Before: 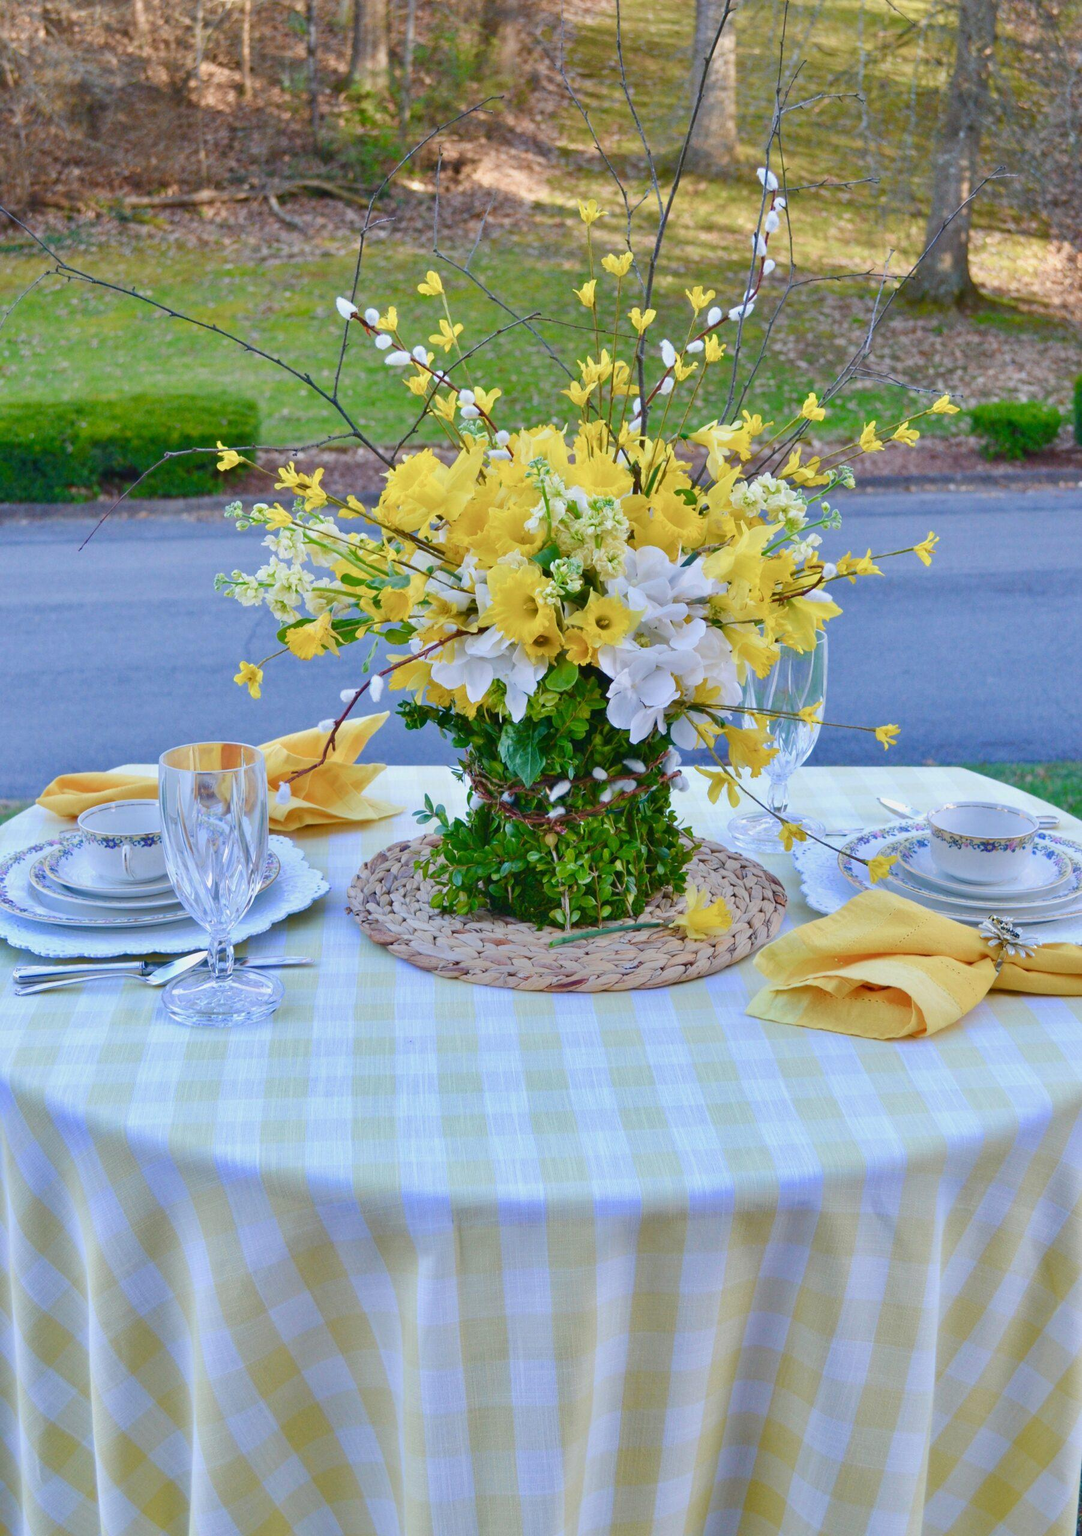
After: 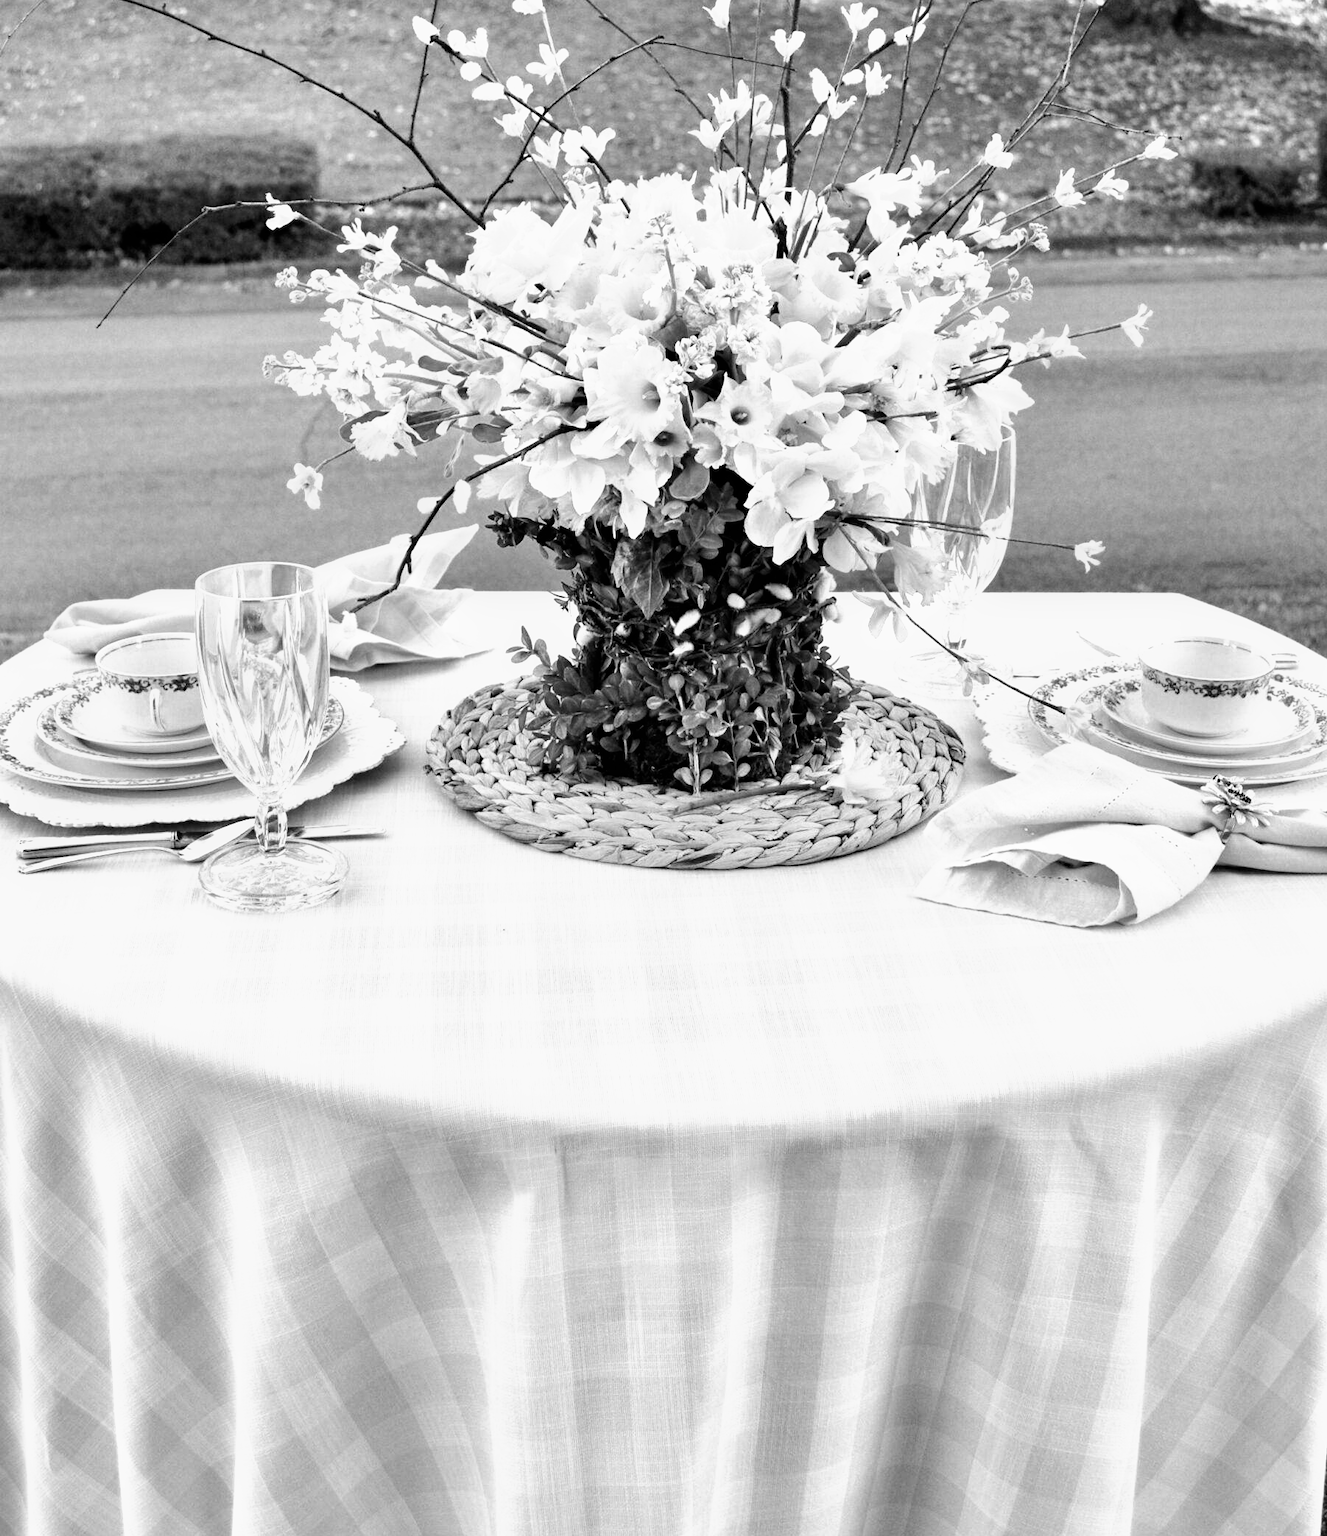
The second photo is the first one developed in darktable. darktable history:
crop and rotate: top 18.507%
filmic rgb: black relative exposure -8.2 EV, white relative exposure 2.2 EV, threshold 3 EV, hardness 7.11, latitude 85.74%, contrast 1.696, highlights saturation mix -4%, shadows ↔ highlights balance -2.69%, preserve chrominance no, color science v5 (2021), contrast in shadows safe, contrast in highlights safe, enable highlight reconstruction true
exposure: black level correction 0.005, exposure 0.286 EV, compensate highlight preservation false
white balance: red 1, blue 1
monochrome: a 32, b 64, size 2.3
